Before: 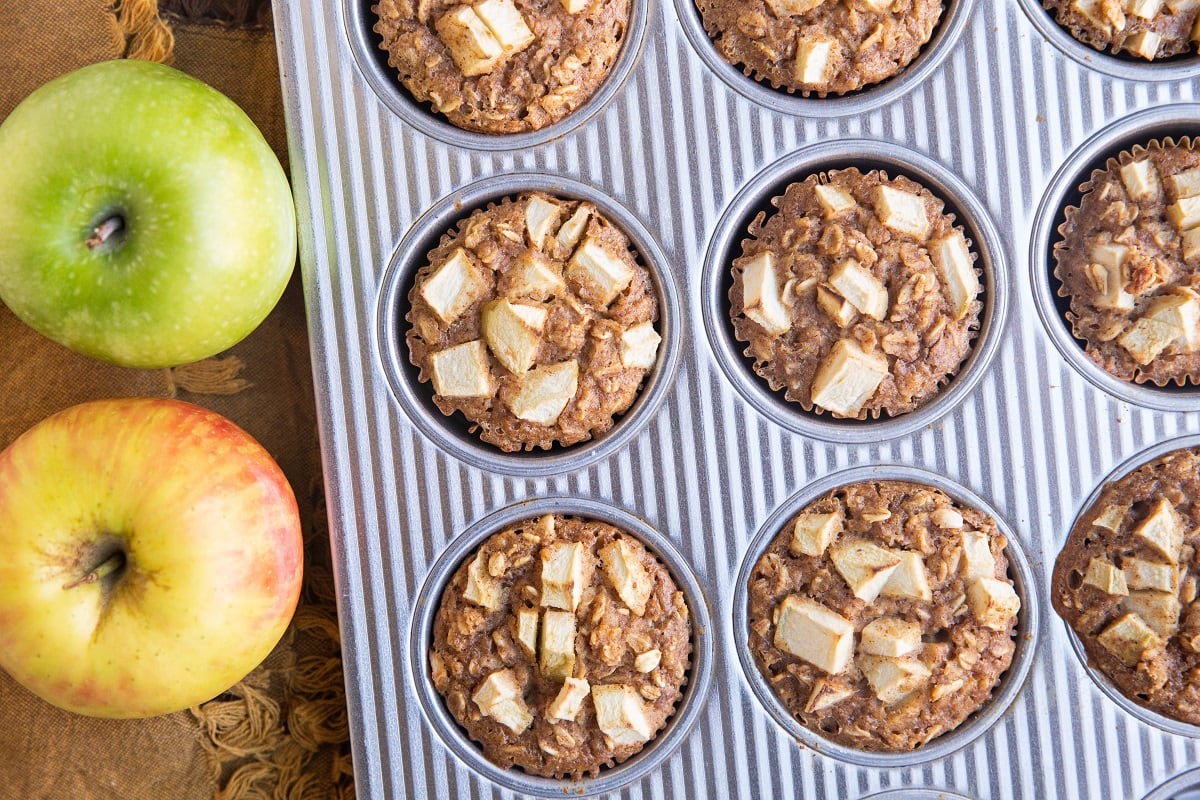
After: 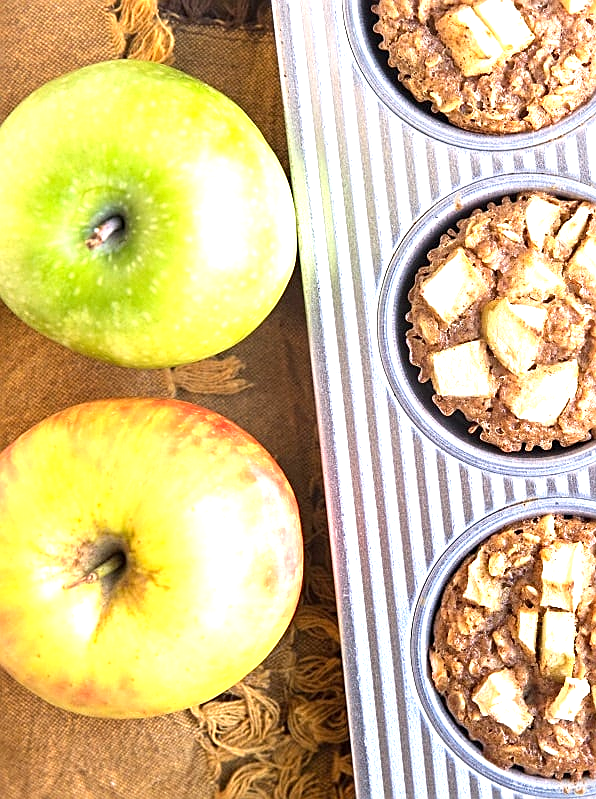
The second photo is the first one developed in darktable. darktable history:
sharpen: on, module defaults
crop and rotate: left 0.016%, top 0%, right 50.261%
exposure: exposure 1.07 EV, compensate highlight preservation false
tone equalizer: on, module defaults
